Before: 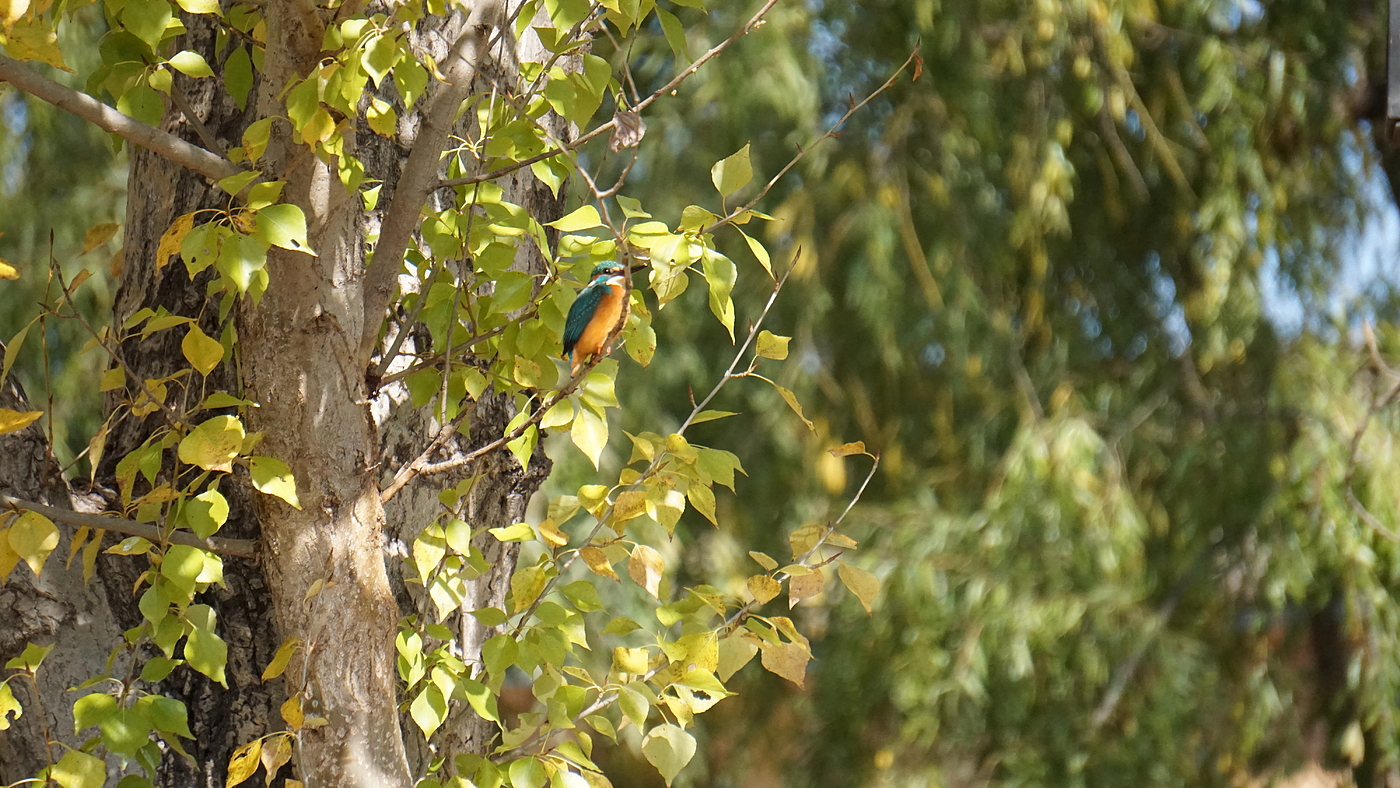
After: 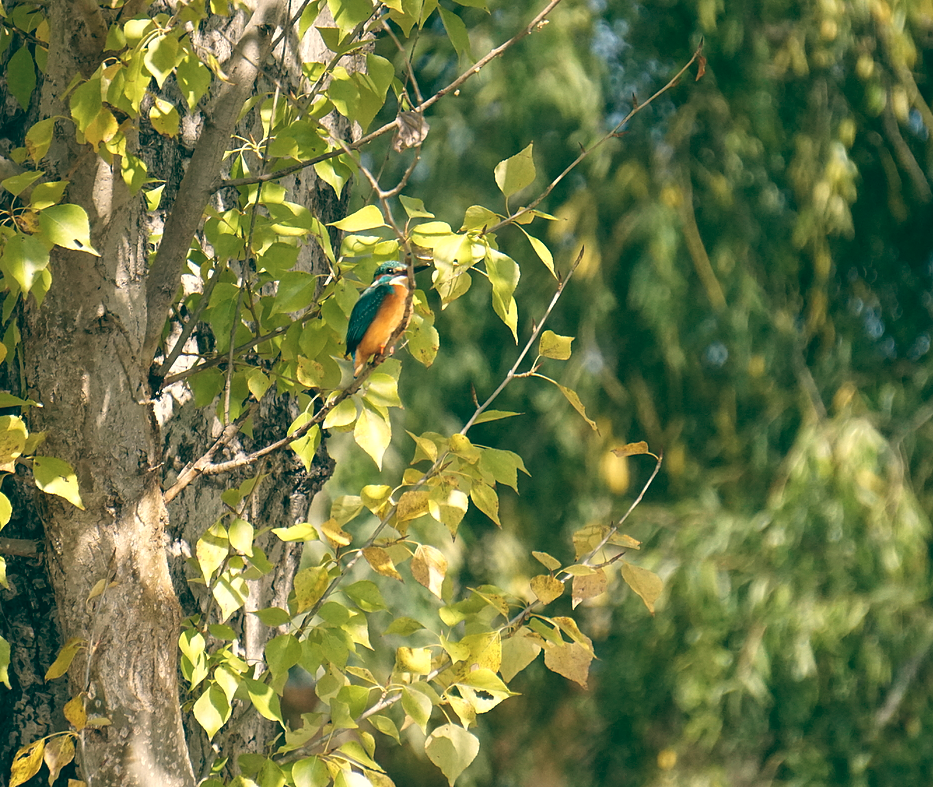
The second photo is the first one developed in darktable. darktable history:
color balance: lift [1.005, 0.99, 1.007, 1.01], gamma [1, 0.979, 1.011, 1.021], gain [0.923, 1.098, 1.025, 0.902], input saturation 90.45%, contrast 7.73%, output saturation 105.91%
local contrast: highlights 100%, shadows 100%, detail 120%, midtone range 0.2
crop and rotate: left 15.546%, right 17.787%
